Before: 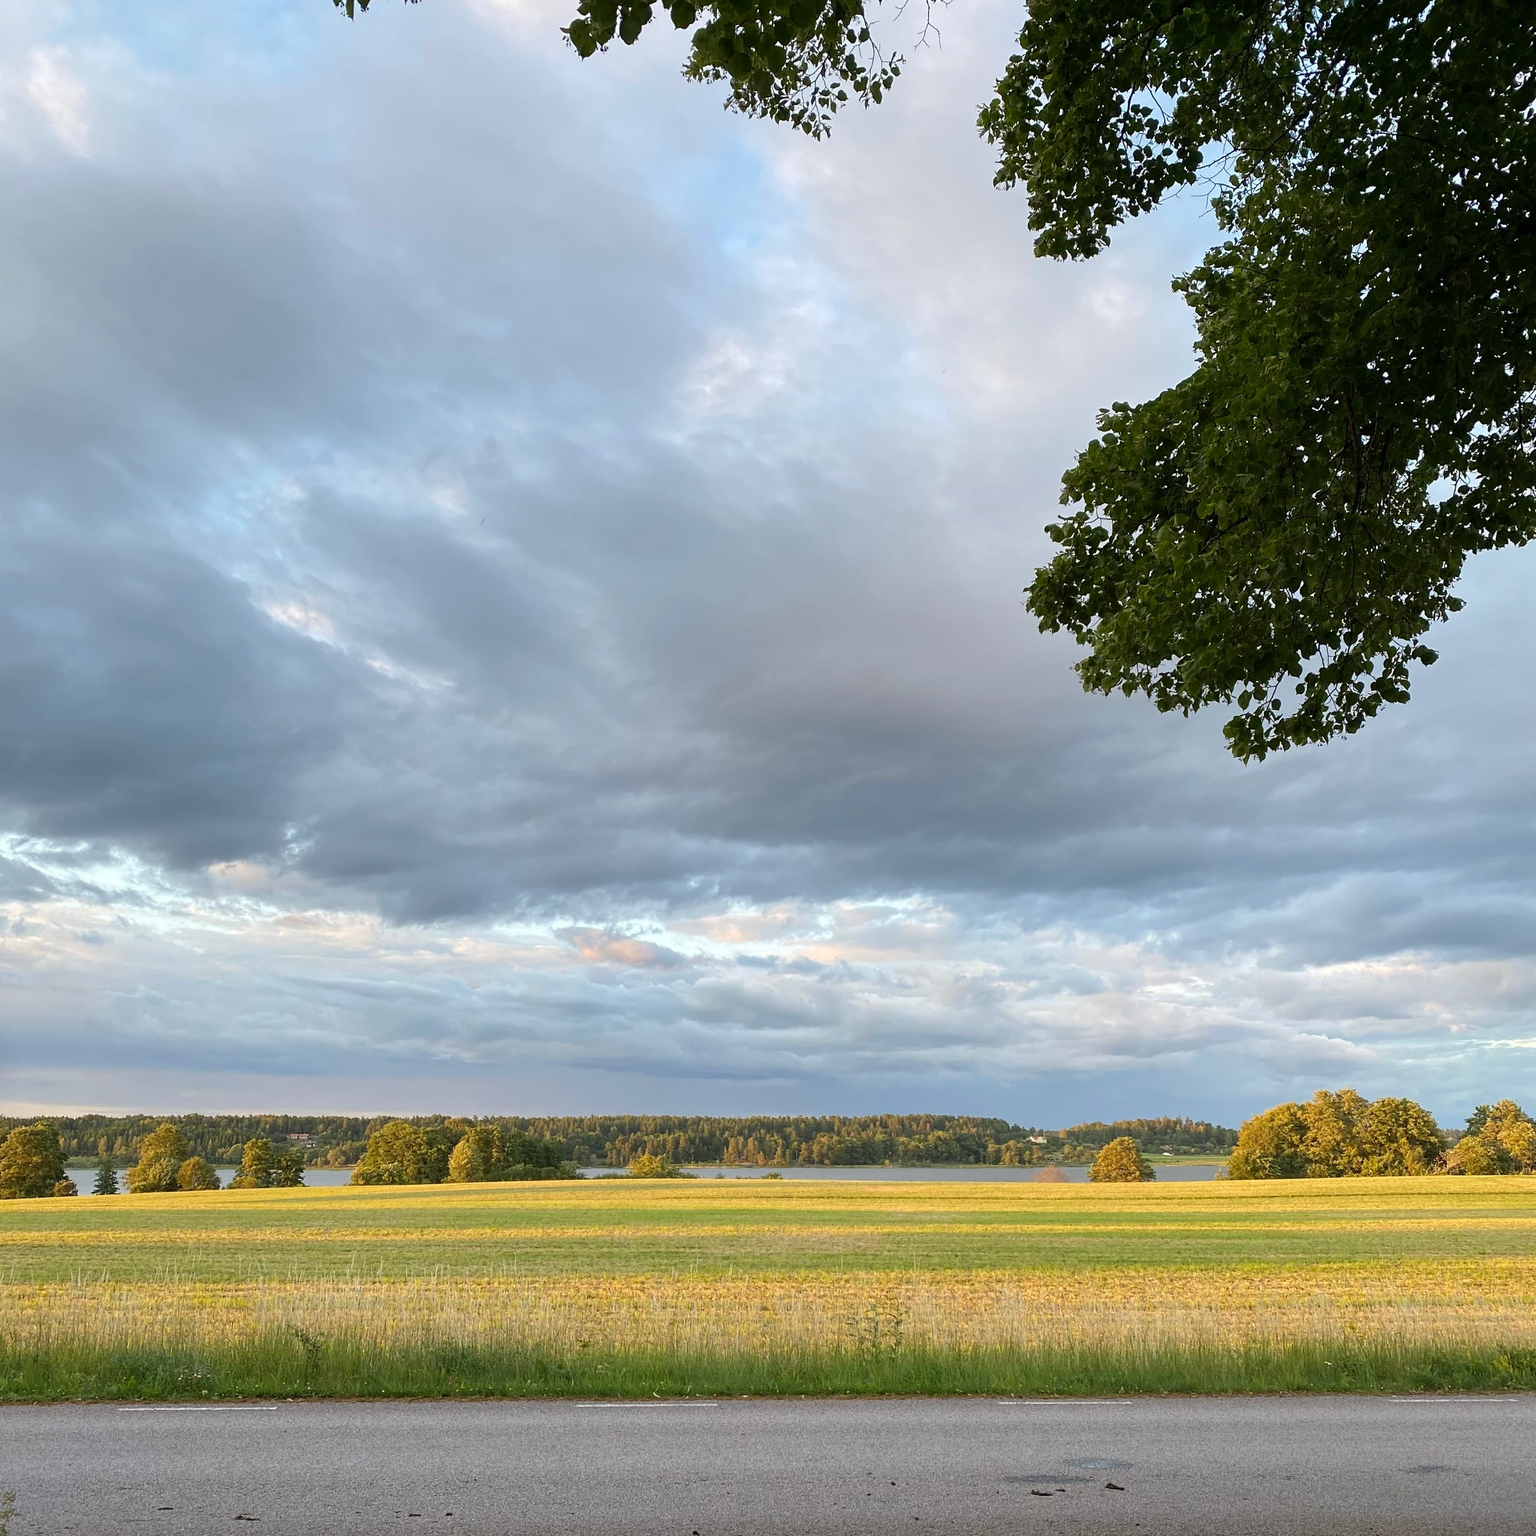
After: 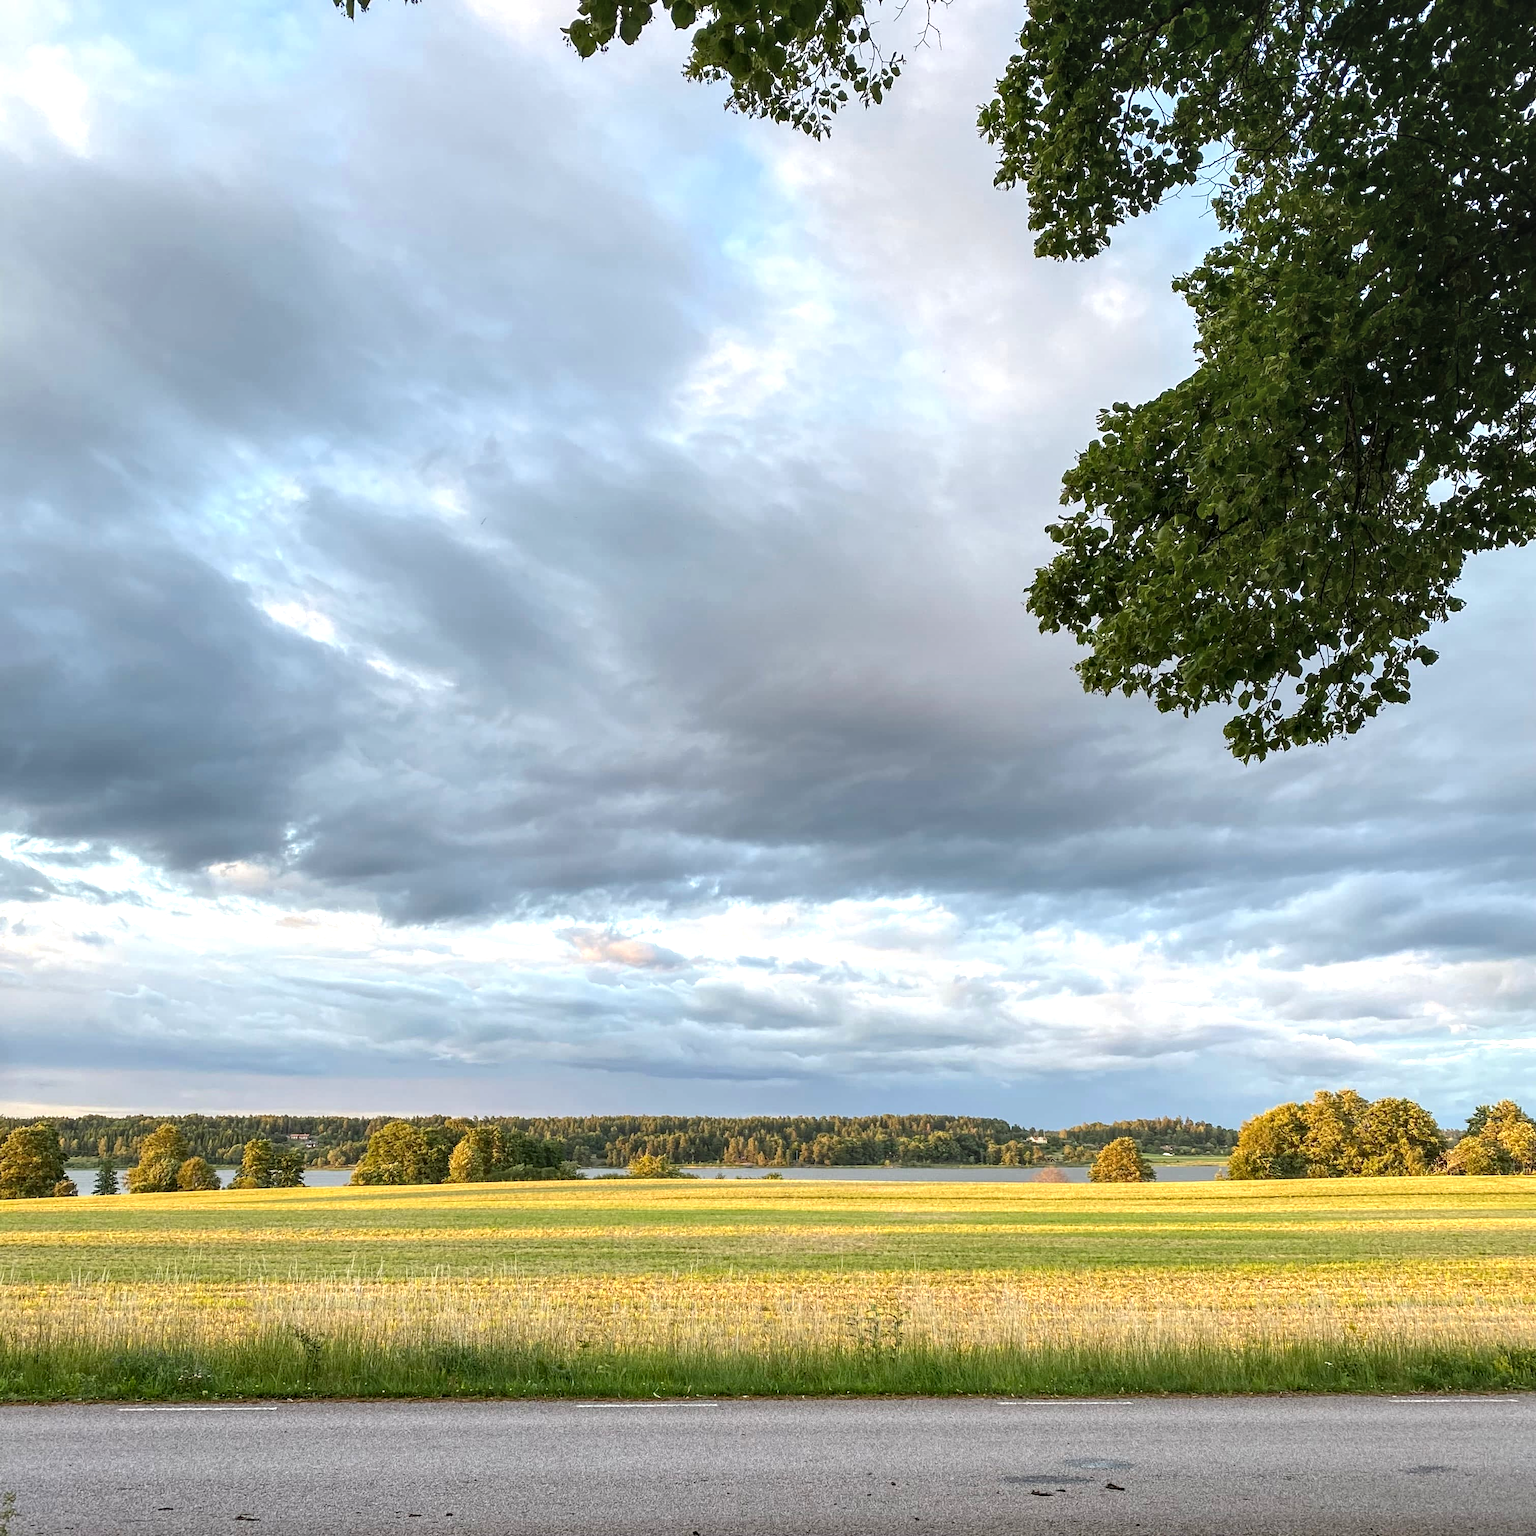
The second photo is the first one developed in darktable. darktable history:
exposure: exposure 0.376 EV, compensate highlight preservation false
local contrast: highlights 61%, detail 143%, midtone range 0.428
